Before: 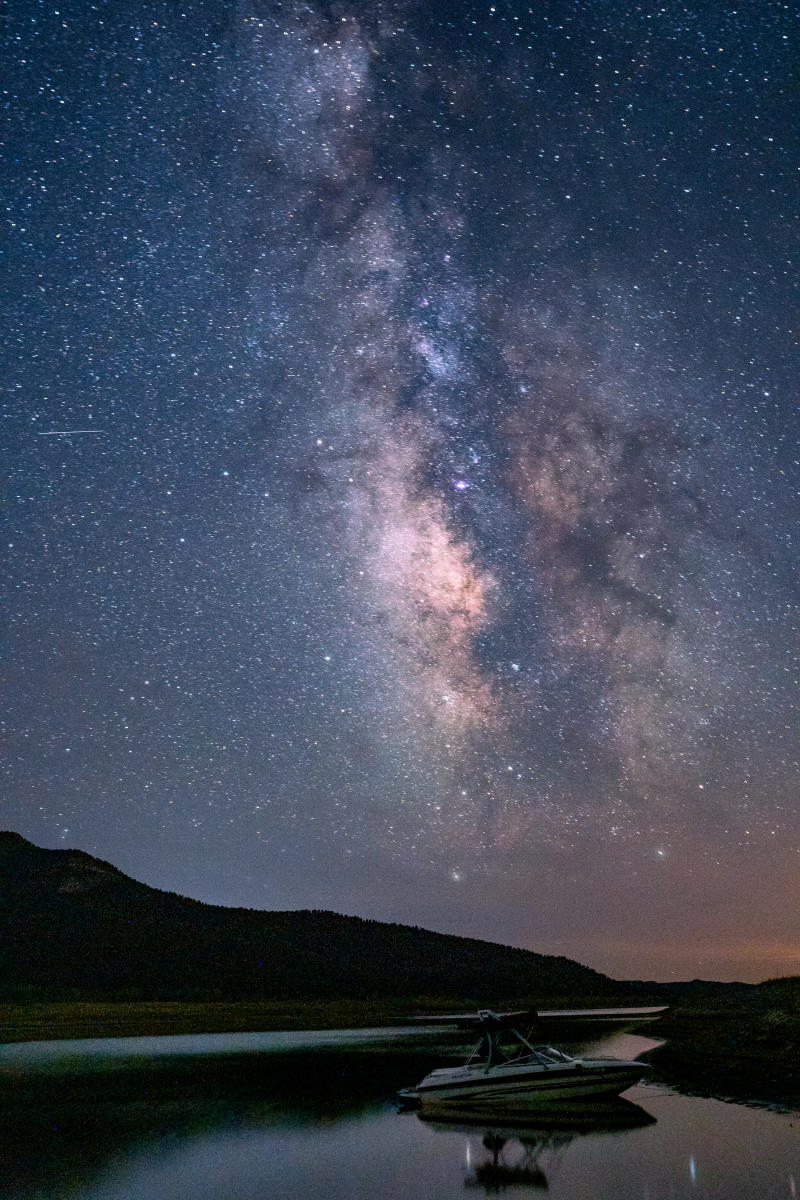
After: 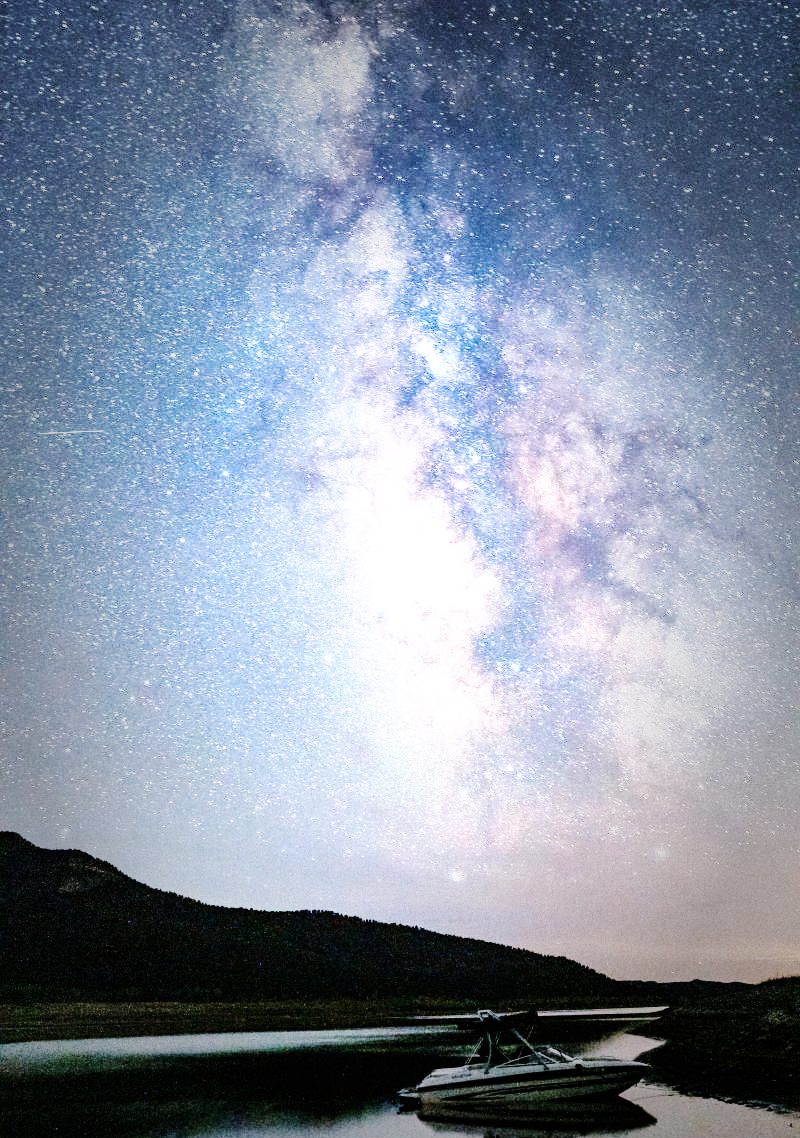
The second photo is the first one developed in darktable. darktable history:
exposure: black level correction 0, exposure 1.447 EV, compensate exposure bias true, compensate highlight preservation false
base curve: curves: ch0 [(0, 0) (0.007, 0.004) (0.027, 0.03) (0.046, 0.07) (0.207, 0.54) (0.442, 0.872) (0.673, 0.972) (1, 1)], preserve colors none
color balance rgb: linear chroma grading › global chroma 0.488%, perceptual saturation grading › global saturation 0.4%, global vibrance 11.341%, contrast 5.031%
vignetting: fall-off start 48.13%, automatic ratio true, width/height ratio 1.297, unbound false
crop and rotate: top 0.006%, bottom 5.13%
